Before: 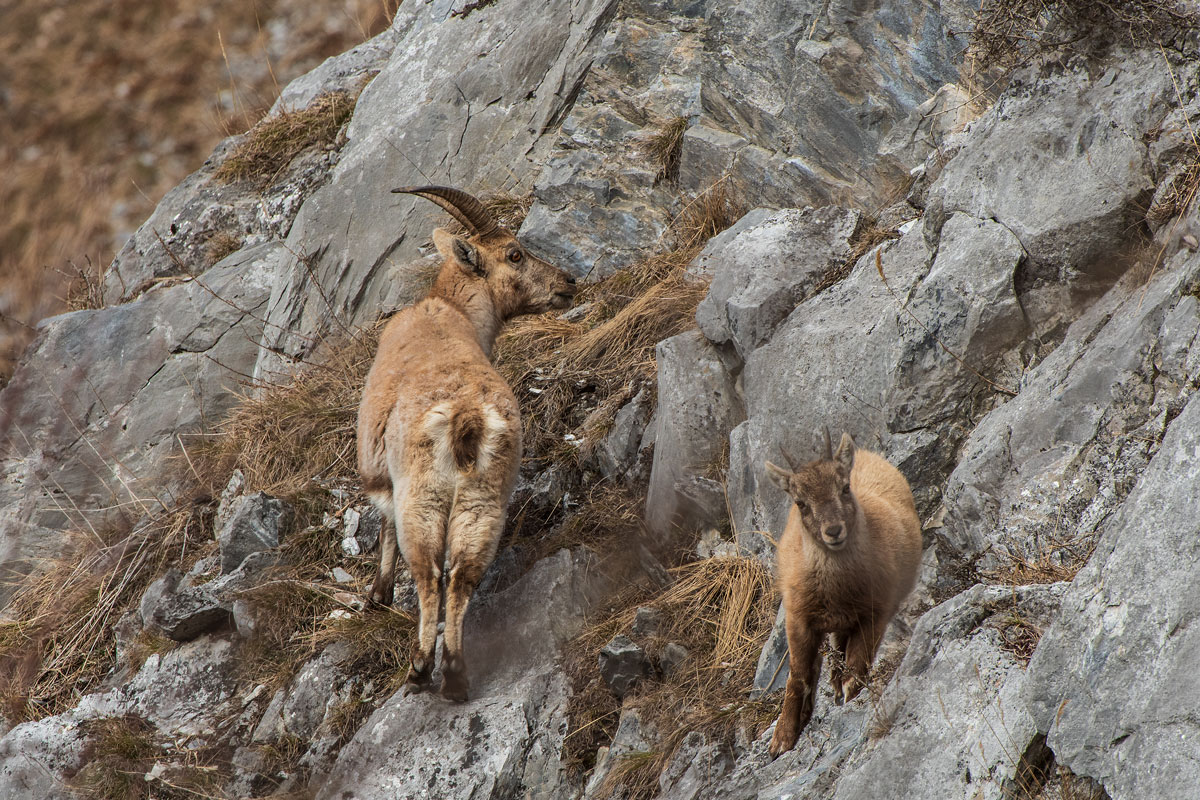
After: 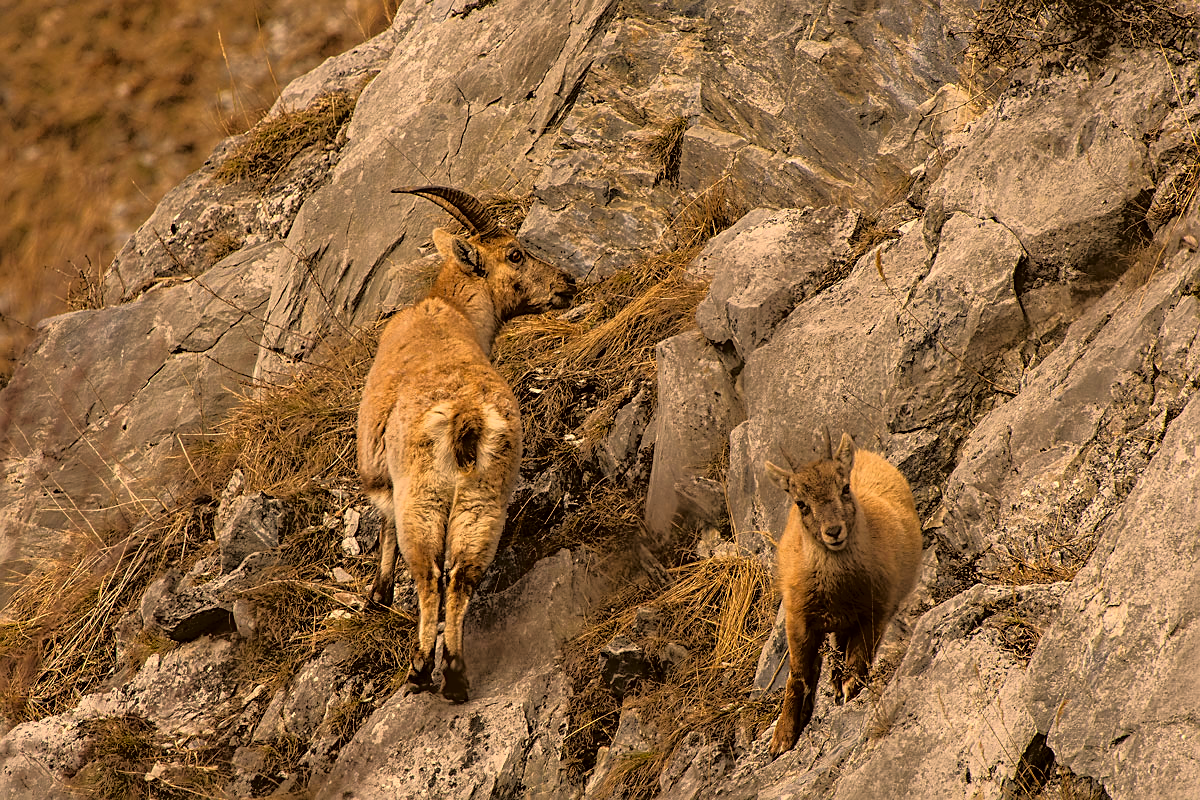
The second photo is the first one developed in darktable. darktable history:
tone equalizer: -8 EV -1.82 EV, -7 EV -1.17 EV, -6 EV -1.62 EV, edges refinement/feathering 500, mask exposure compensation -1.57 EV, preserve details no
levels: mode automatic
color correction: highlights a* 18.13, highlights b* 35.35, shadows a* 1.33, shadows b* 6.08, saturation 1.05
sharpen: on, module defaults
